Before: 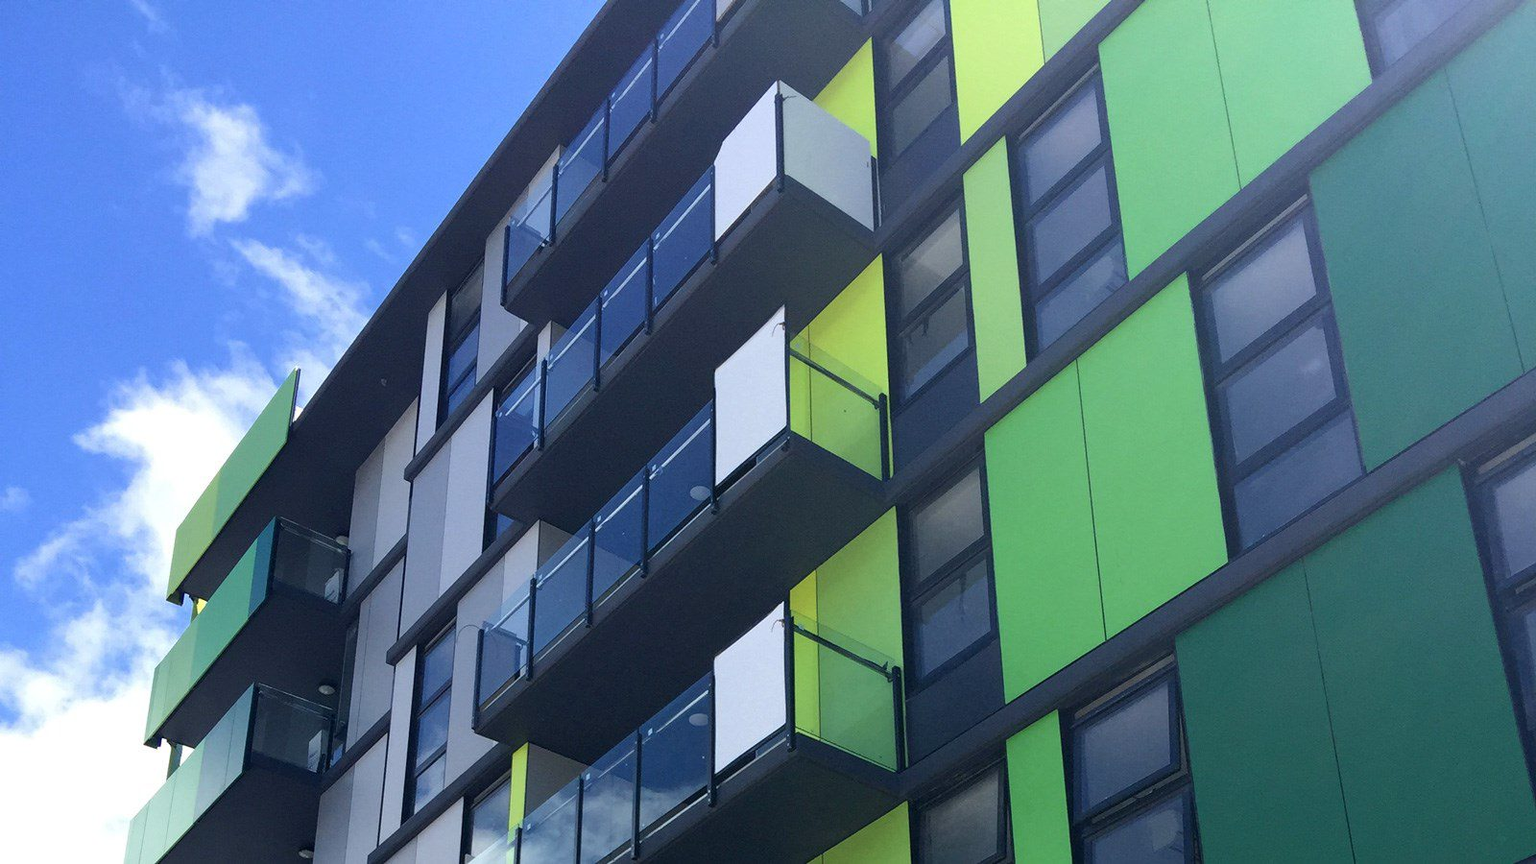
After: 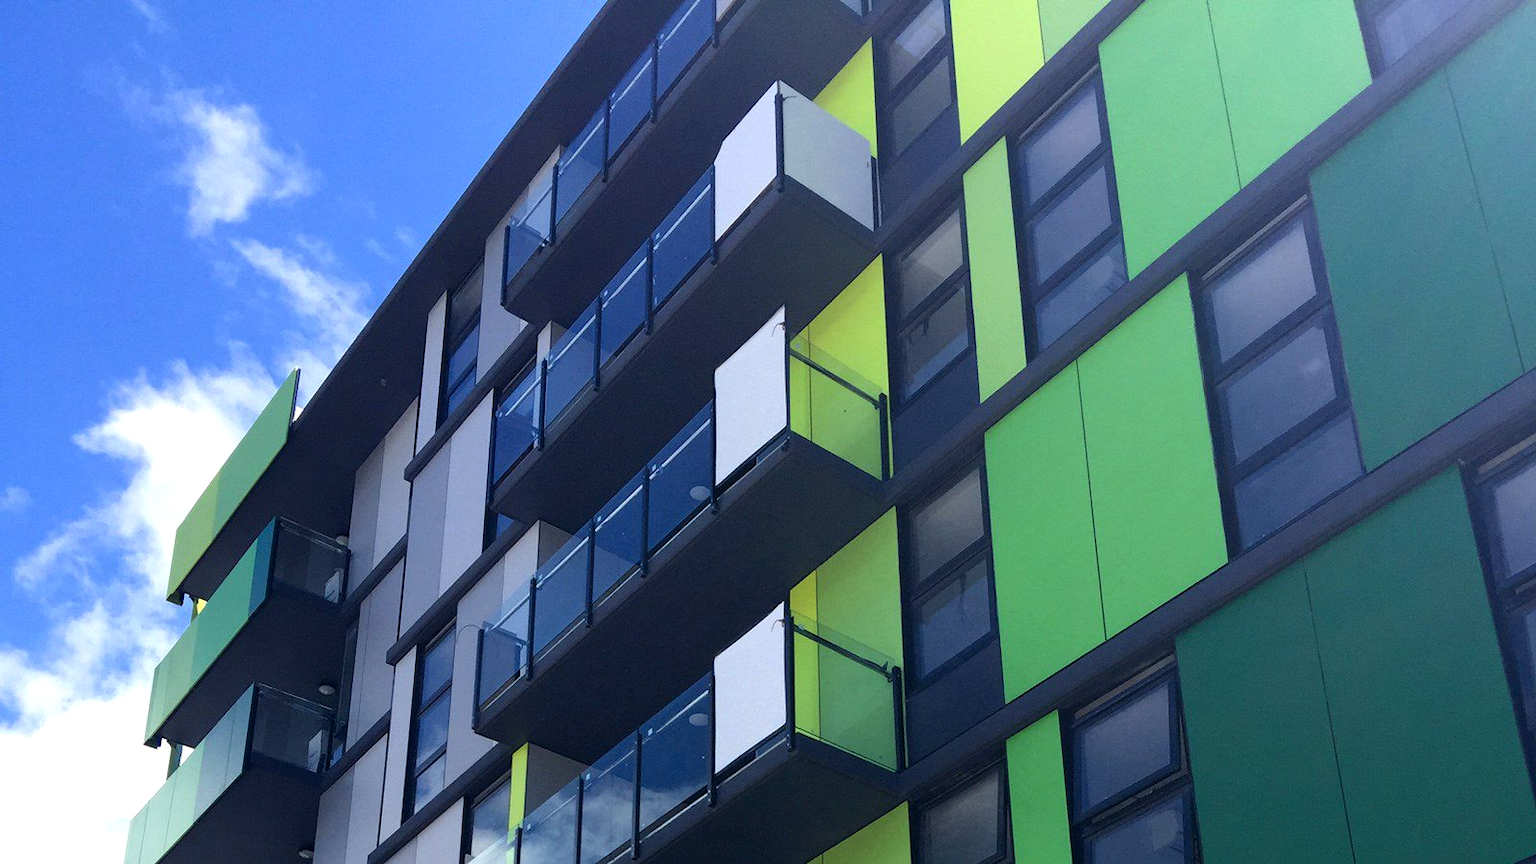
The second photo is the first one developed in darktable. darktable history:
color balance: gamma [0.9, 0.988, 0.975, 1.025], gain [1.05, 1, 1, 1]
